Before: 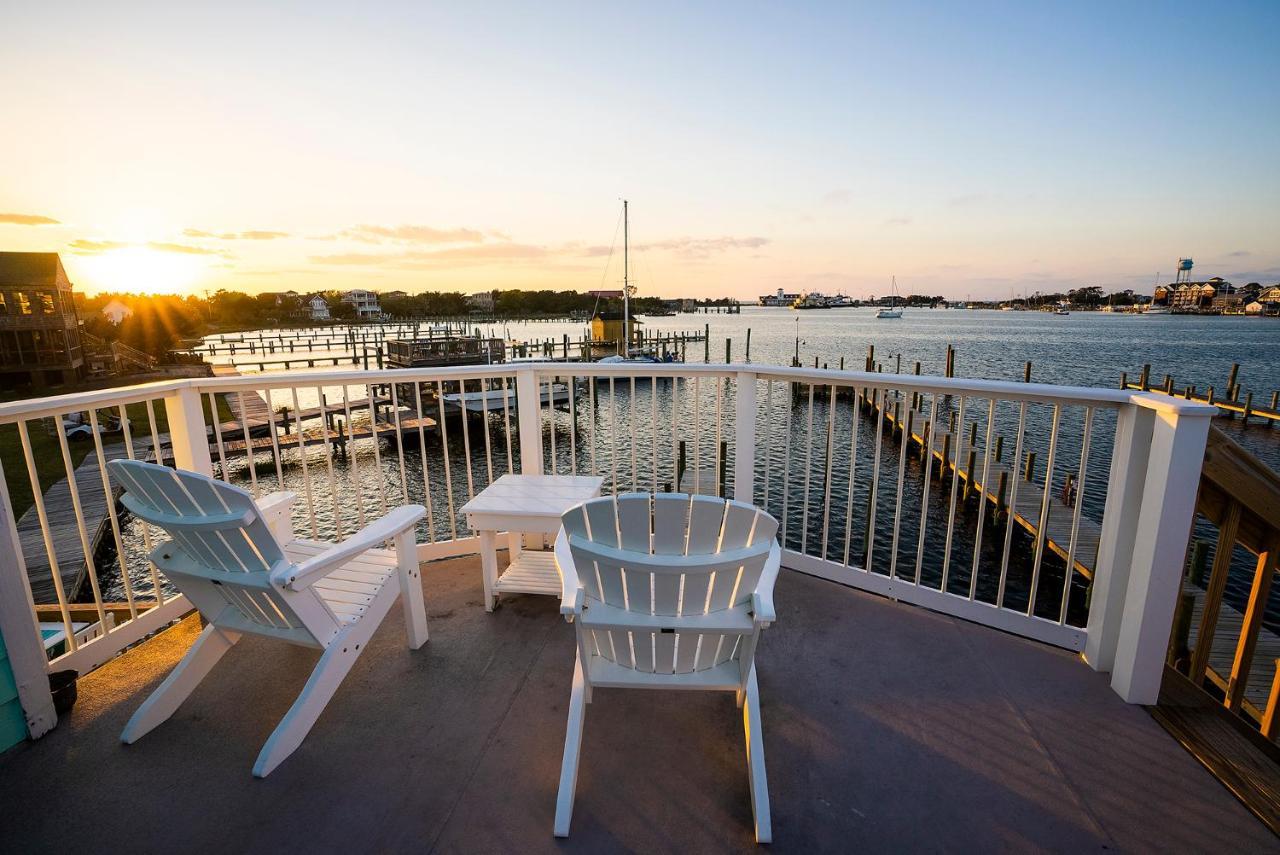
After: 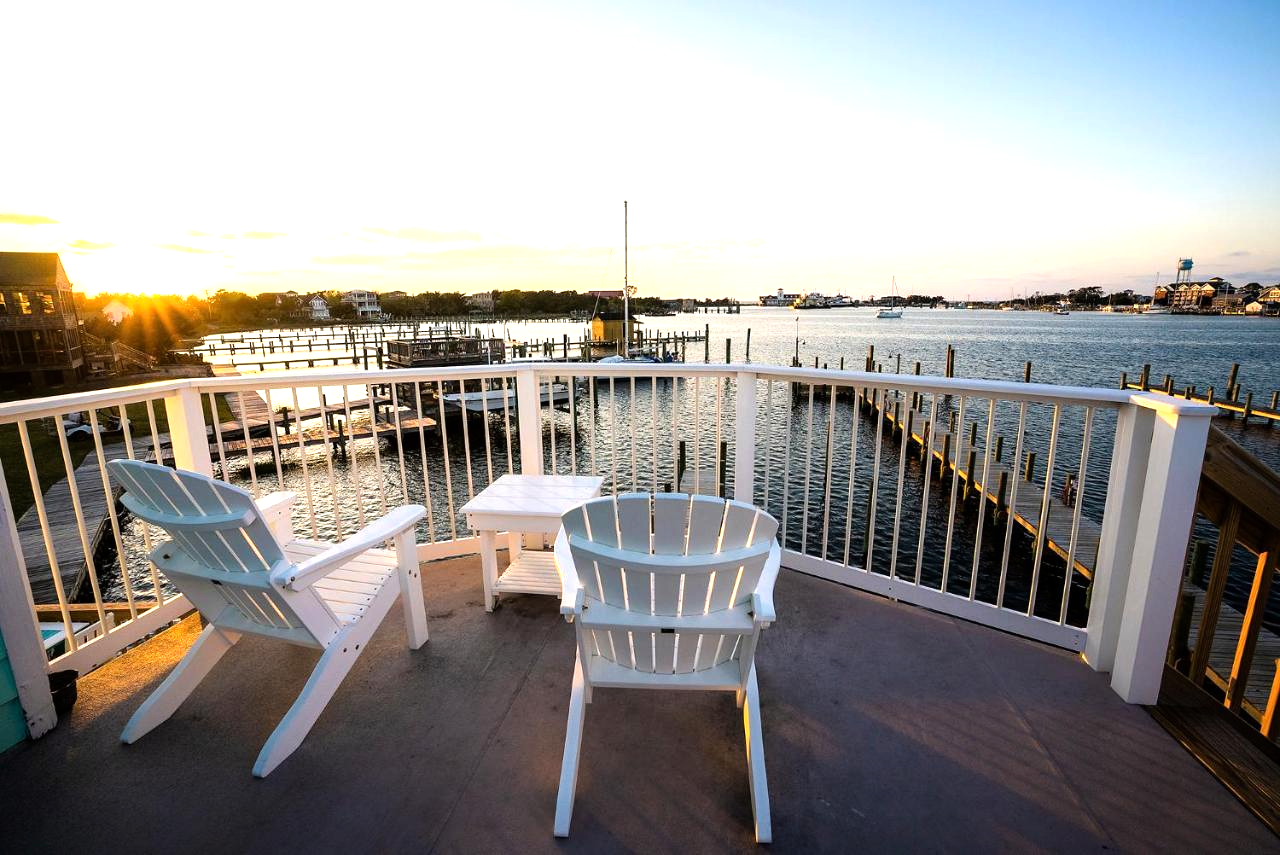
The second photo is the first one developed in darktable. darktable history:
tone equalizer: -8 EV -0.775 EV, -7 EV -0.722 EV, -6 EV -0.632 EV, -5 EV -0.389 EV, -3 EV 0.401 EV, -2 EV 0.6 EV, -1 EV 0.694 EV, +0 EV 0.768 EV
